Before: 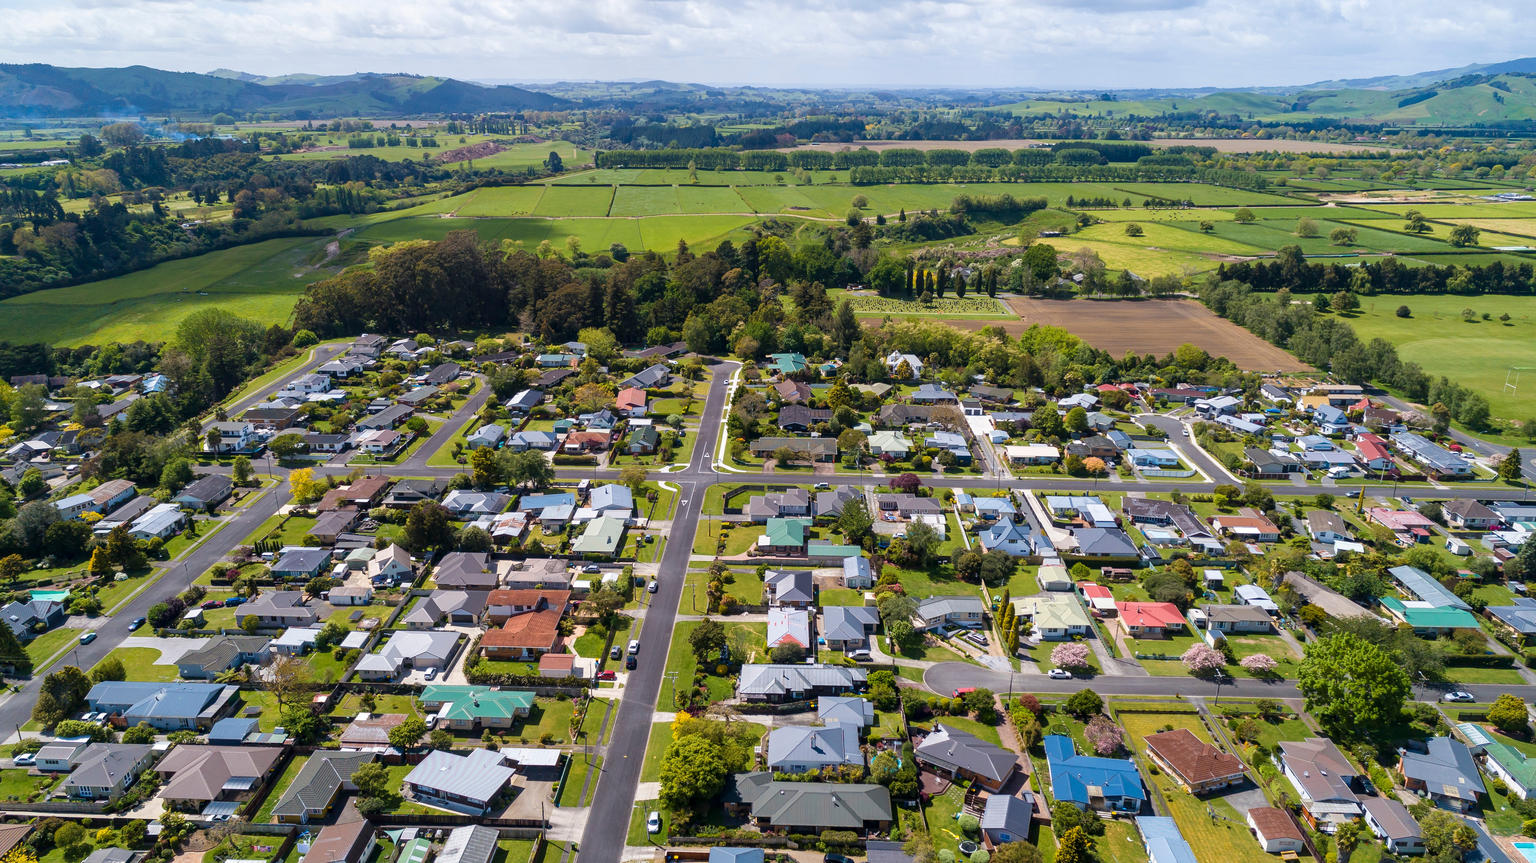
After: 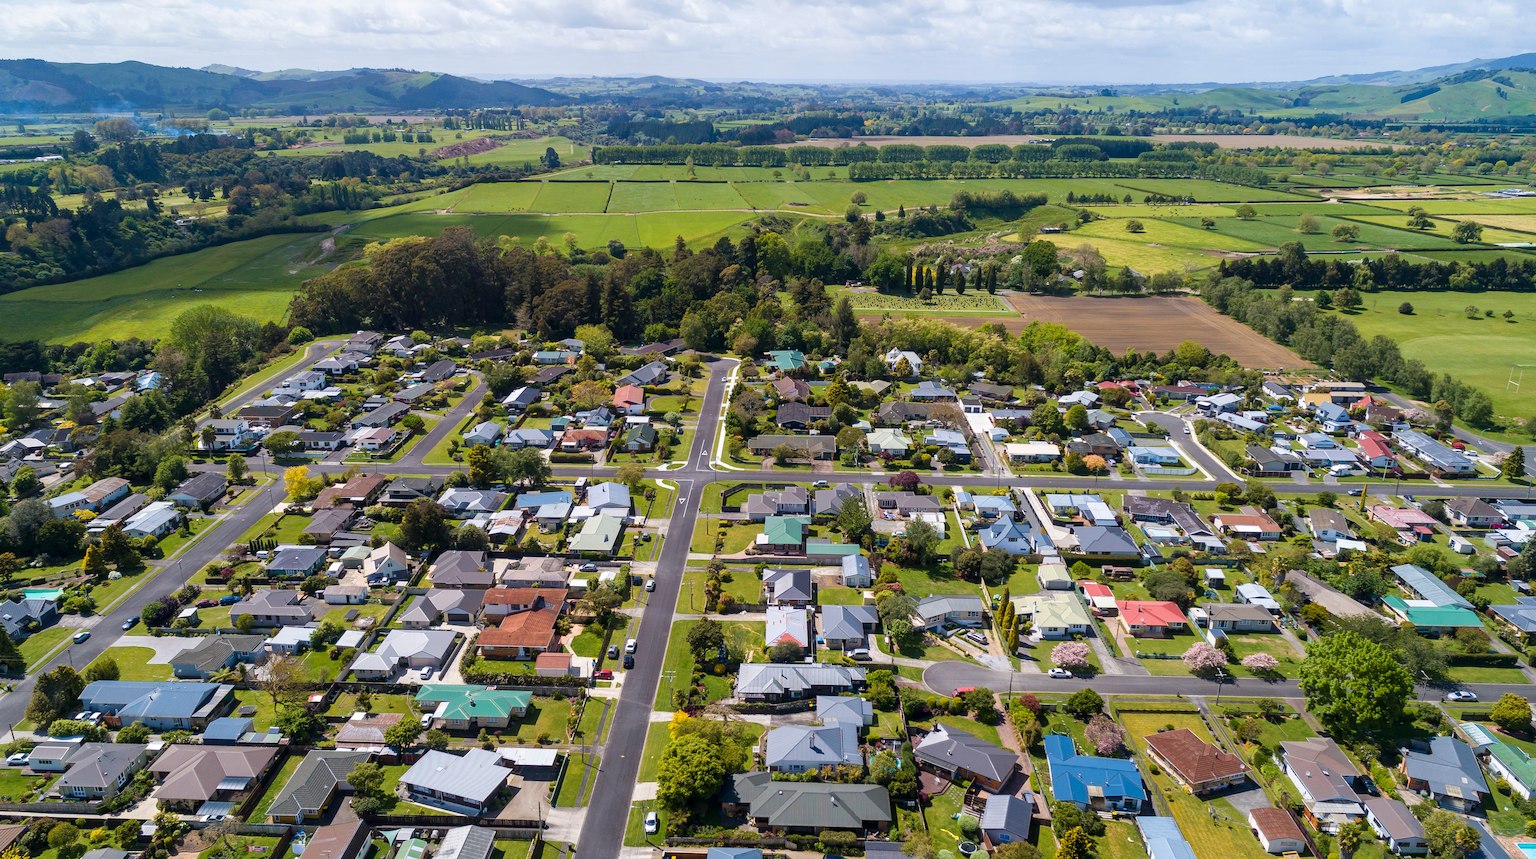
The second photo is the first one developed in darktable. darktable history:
crop: left 0.488%, top 0.653%, right 0.186%, bottom 0.418%
exposure: compensate highlight preservation false
